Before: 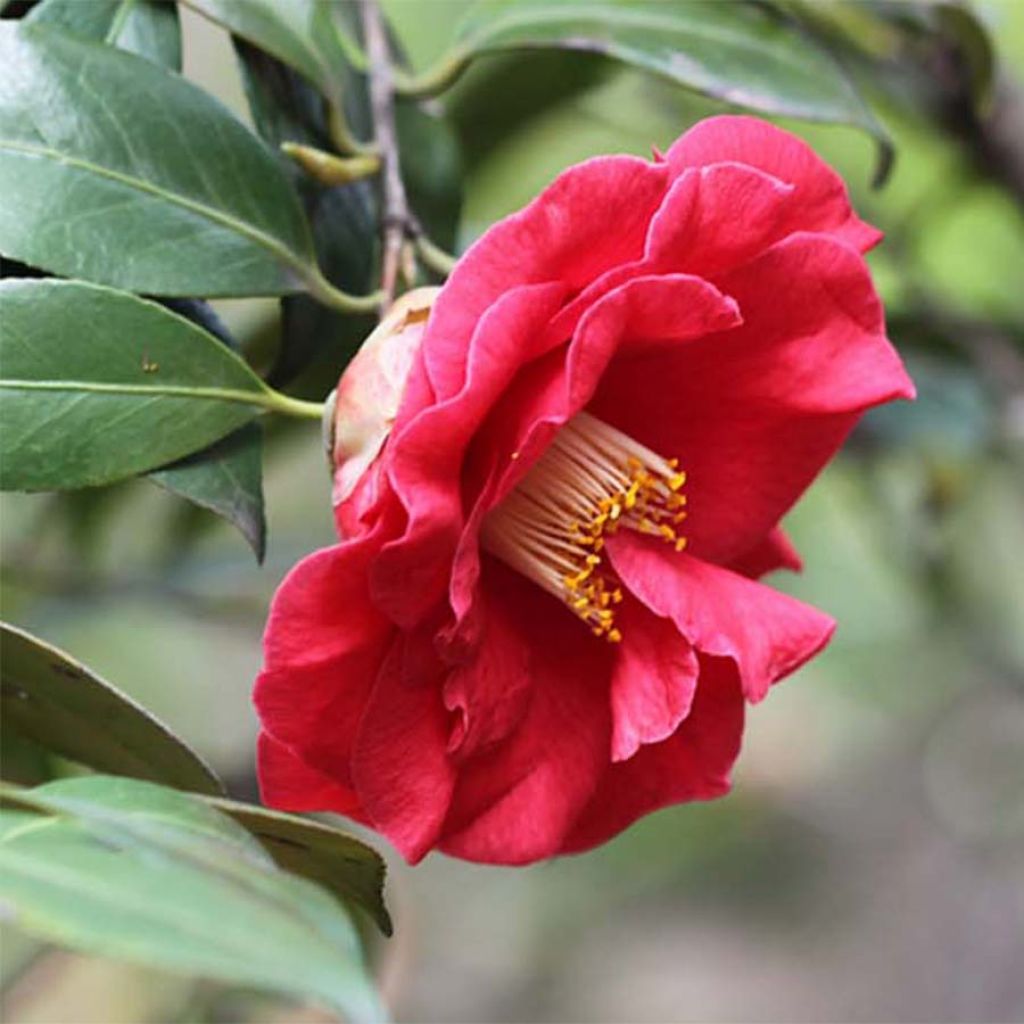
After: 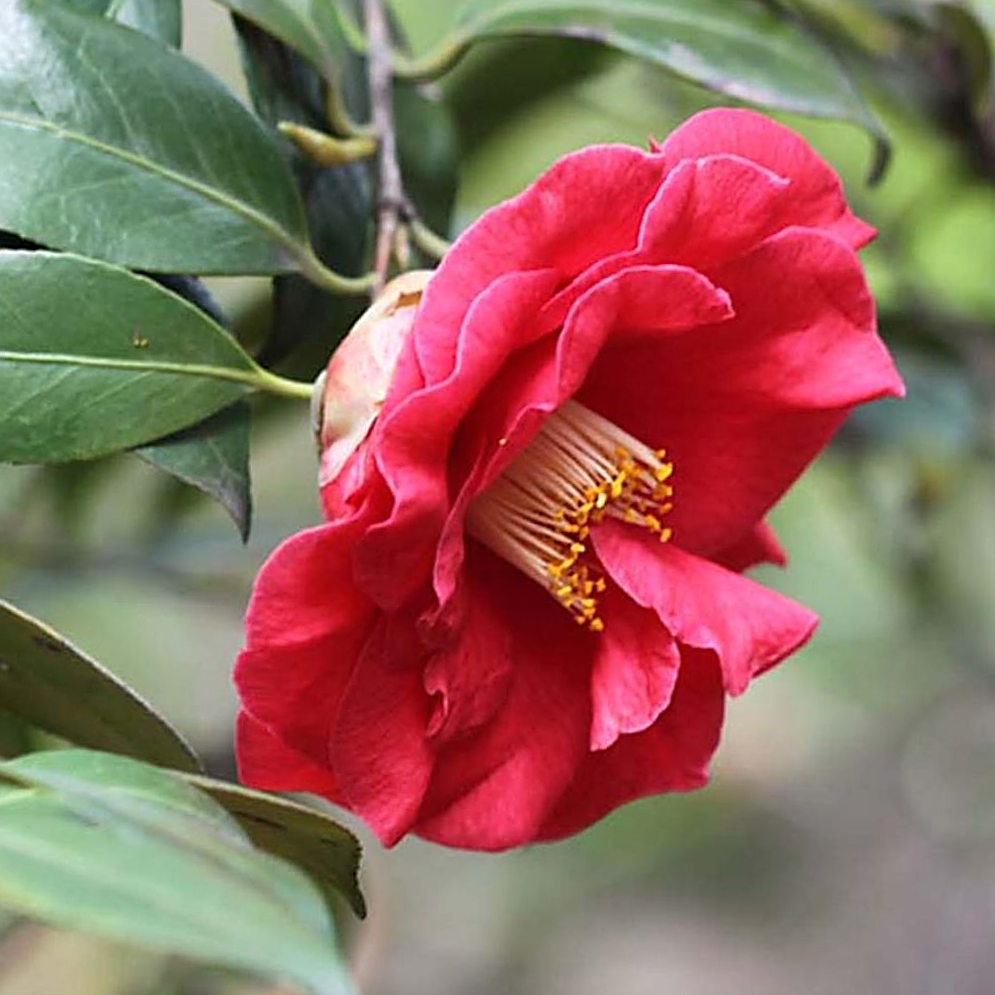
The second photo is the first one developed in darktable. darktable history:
crop and rotate: angle -1.69°
shadows and highlights: shadows 12, white point adjustment 1.2, soften with gaussian
sharpen: amount 0.575
